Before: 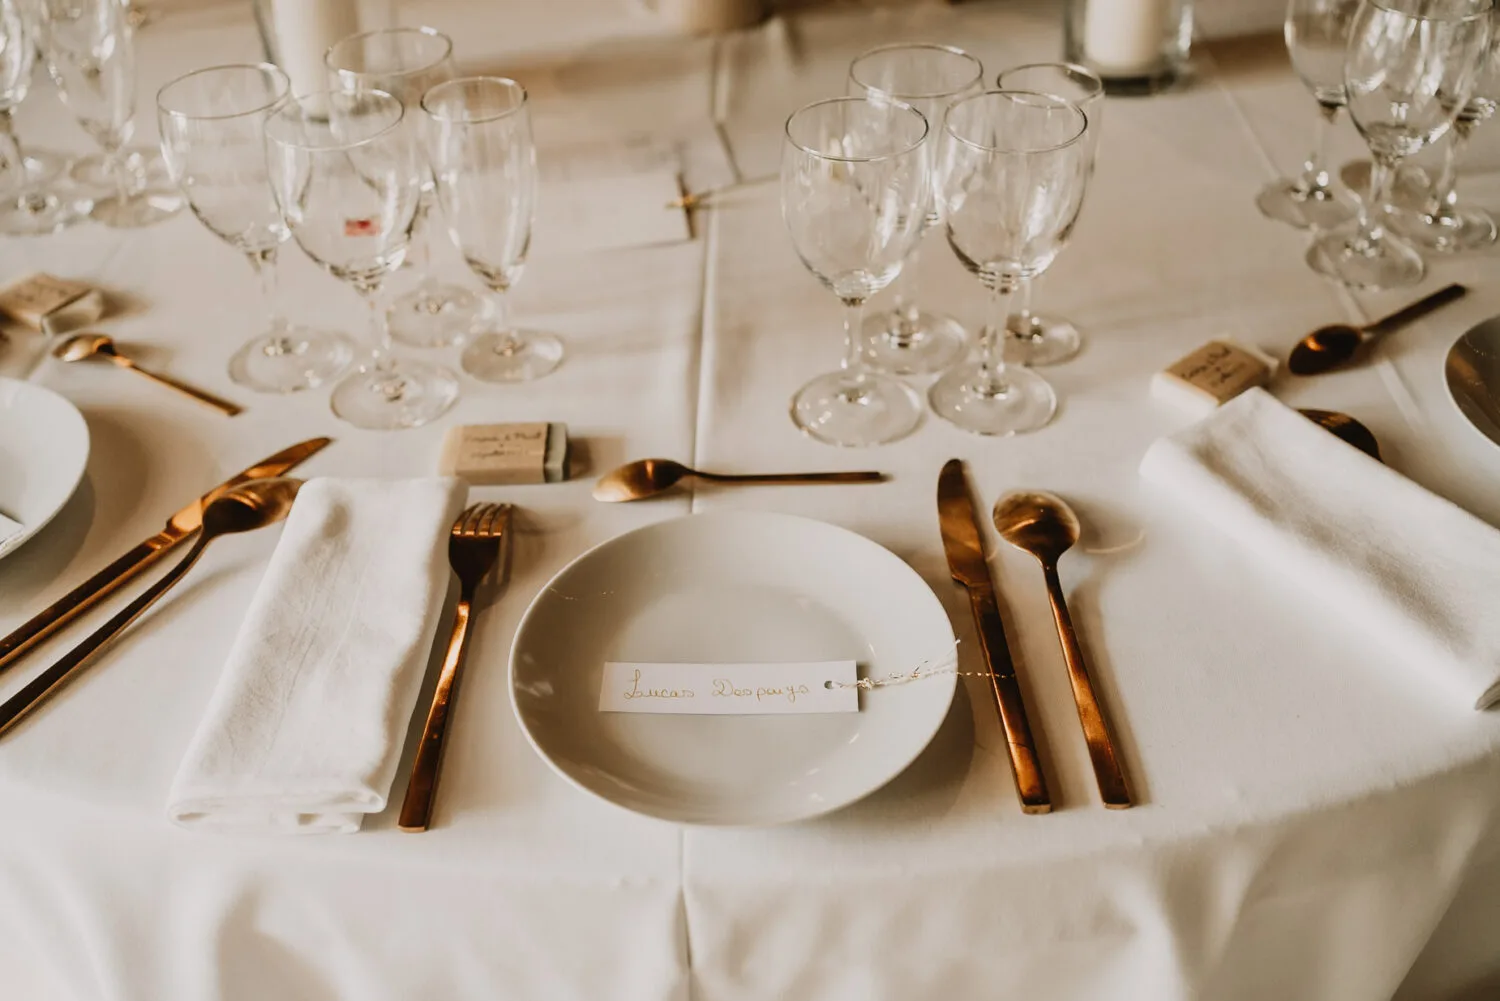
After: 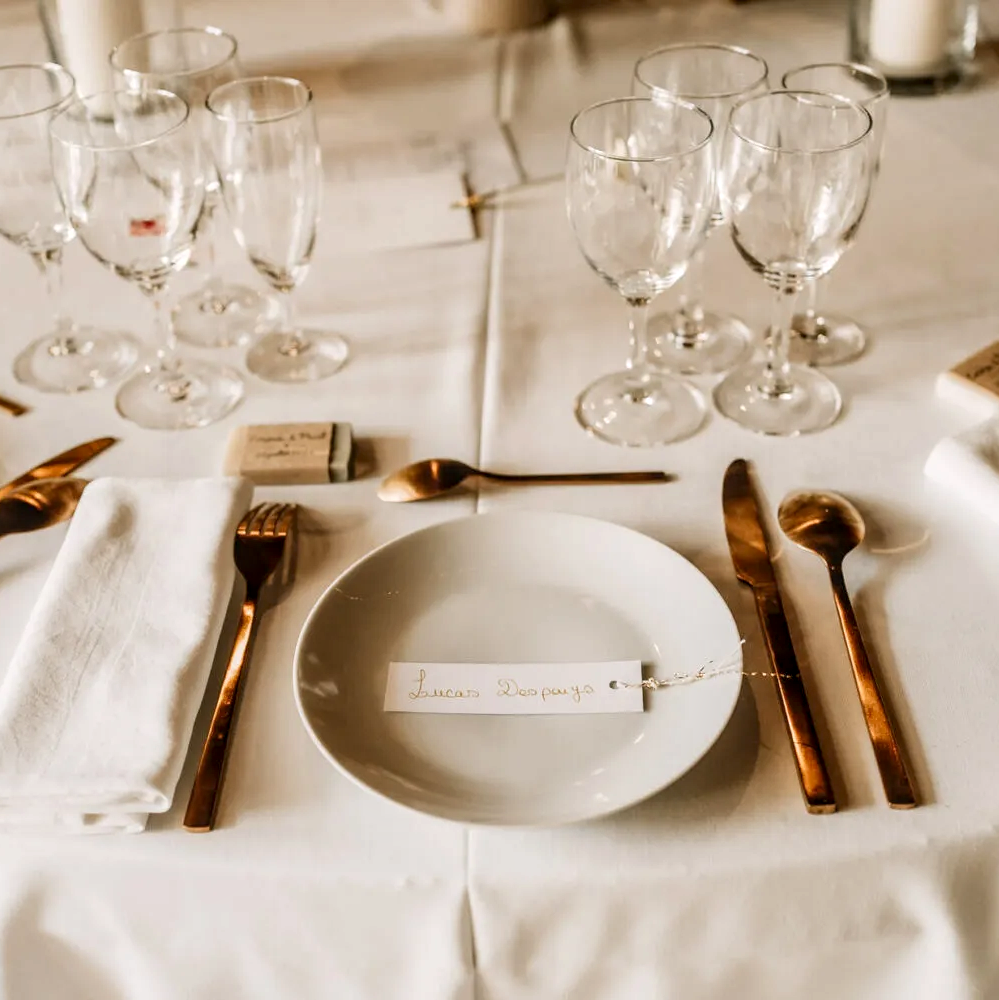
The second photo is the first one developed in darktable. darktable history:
crop and rotate: left 14.379%, right 18.956%
local contrast: detail 130%
exposure: black level correction 0.002, exposure 0.297 EV, compensate highlight preservation false
